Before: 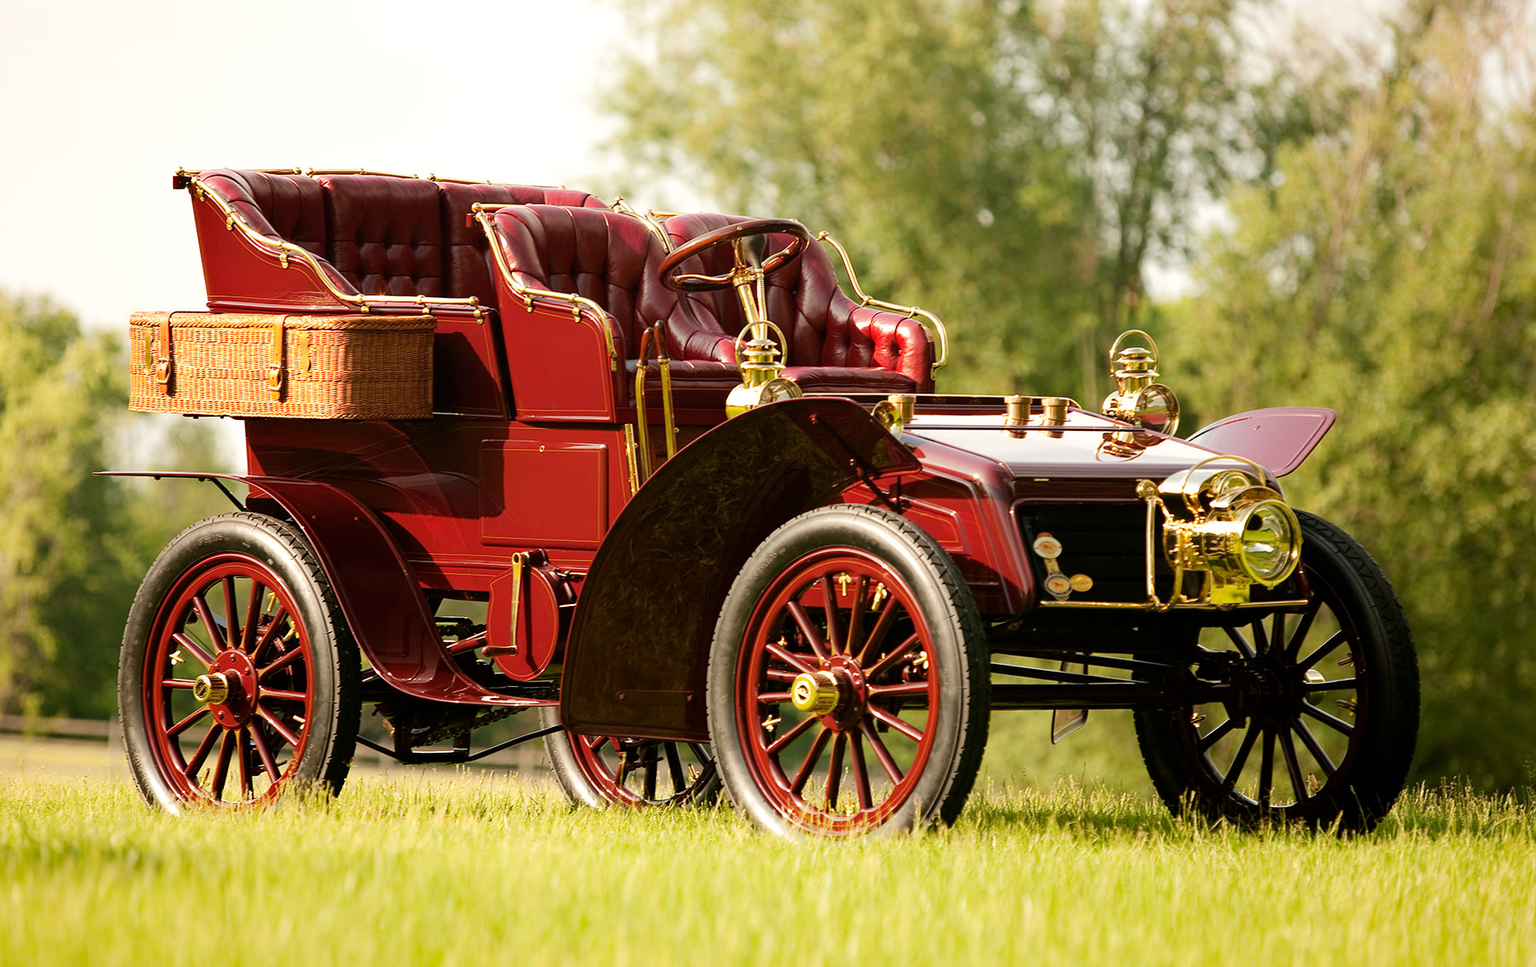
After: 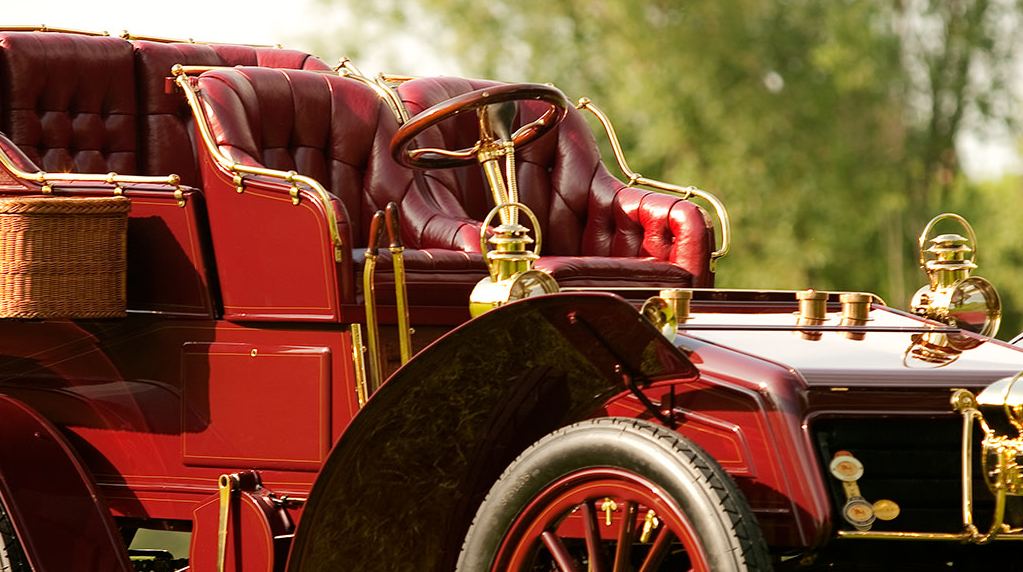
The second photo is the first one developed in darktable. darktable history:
crop: left 21.21%, top 15.304%, right 21.95%, bottom 34.125%
